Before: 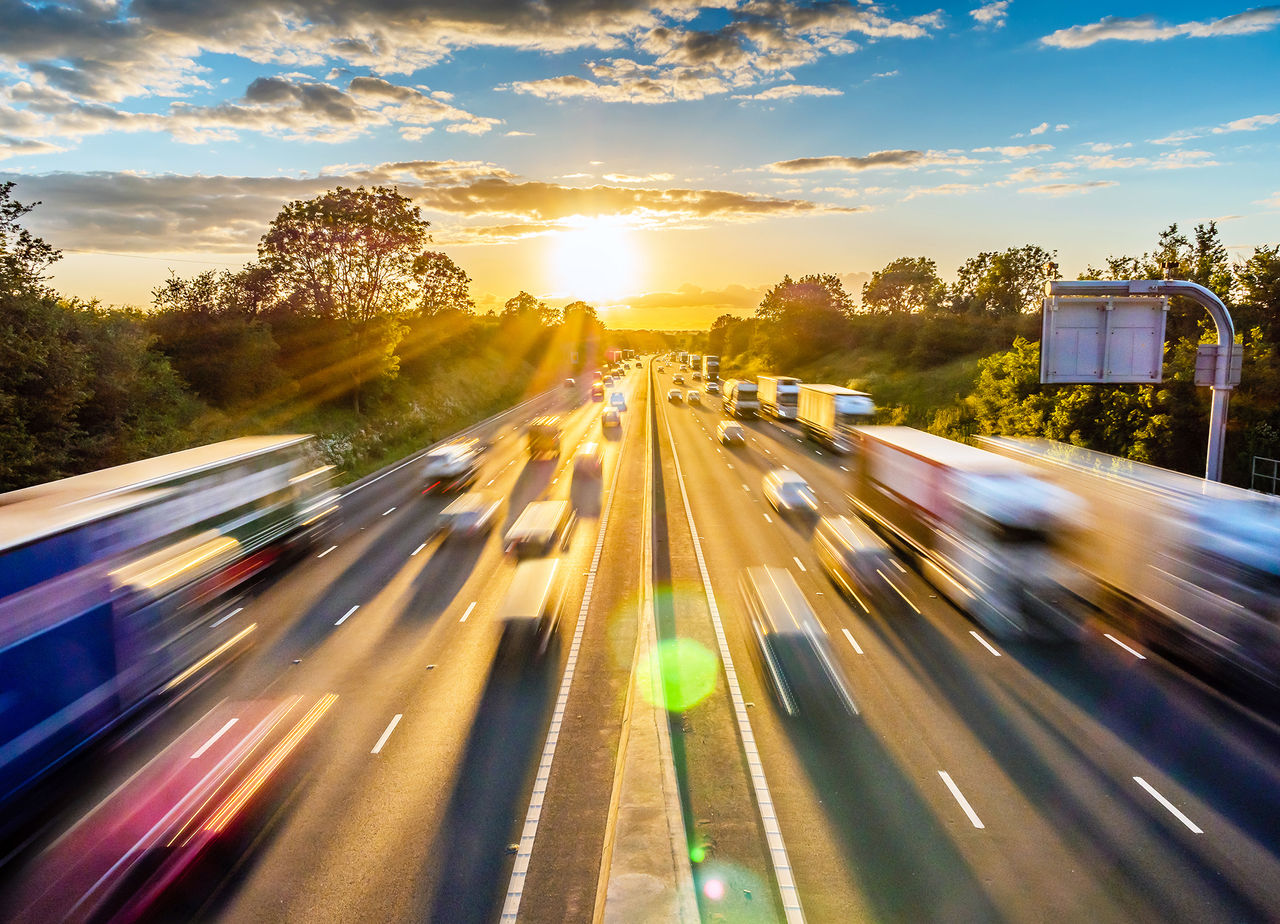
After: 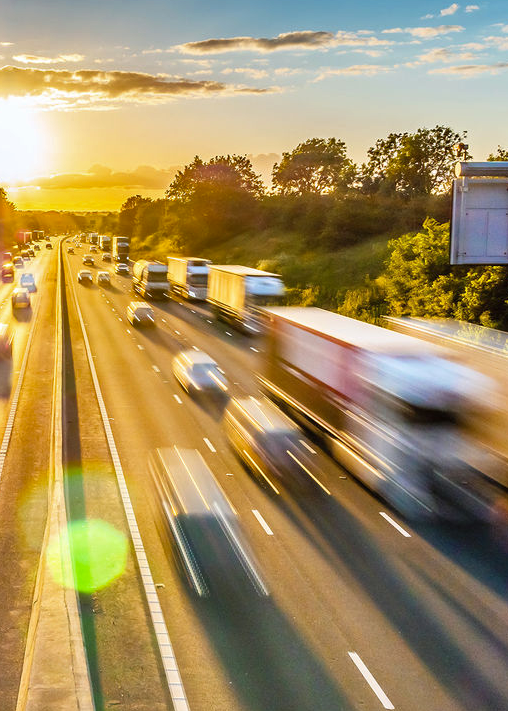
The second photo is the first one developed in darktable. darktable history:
crop: left 46.098%, top 12.961%, right 14.21%, bottom 10.005%
shadows and highlights: highlights color adjustment 55.45%, soften with gaussian
